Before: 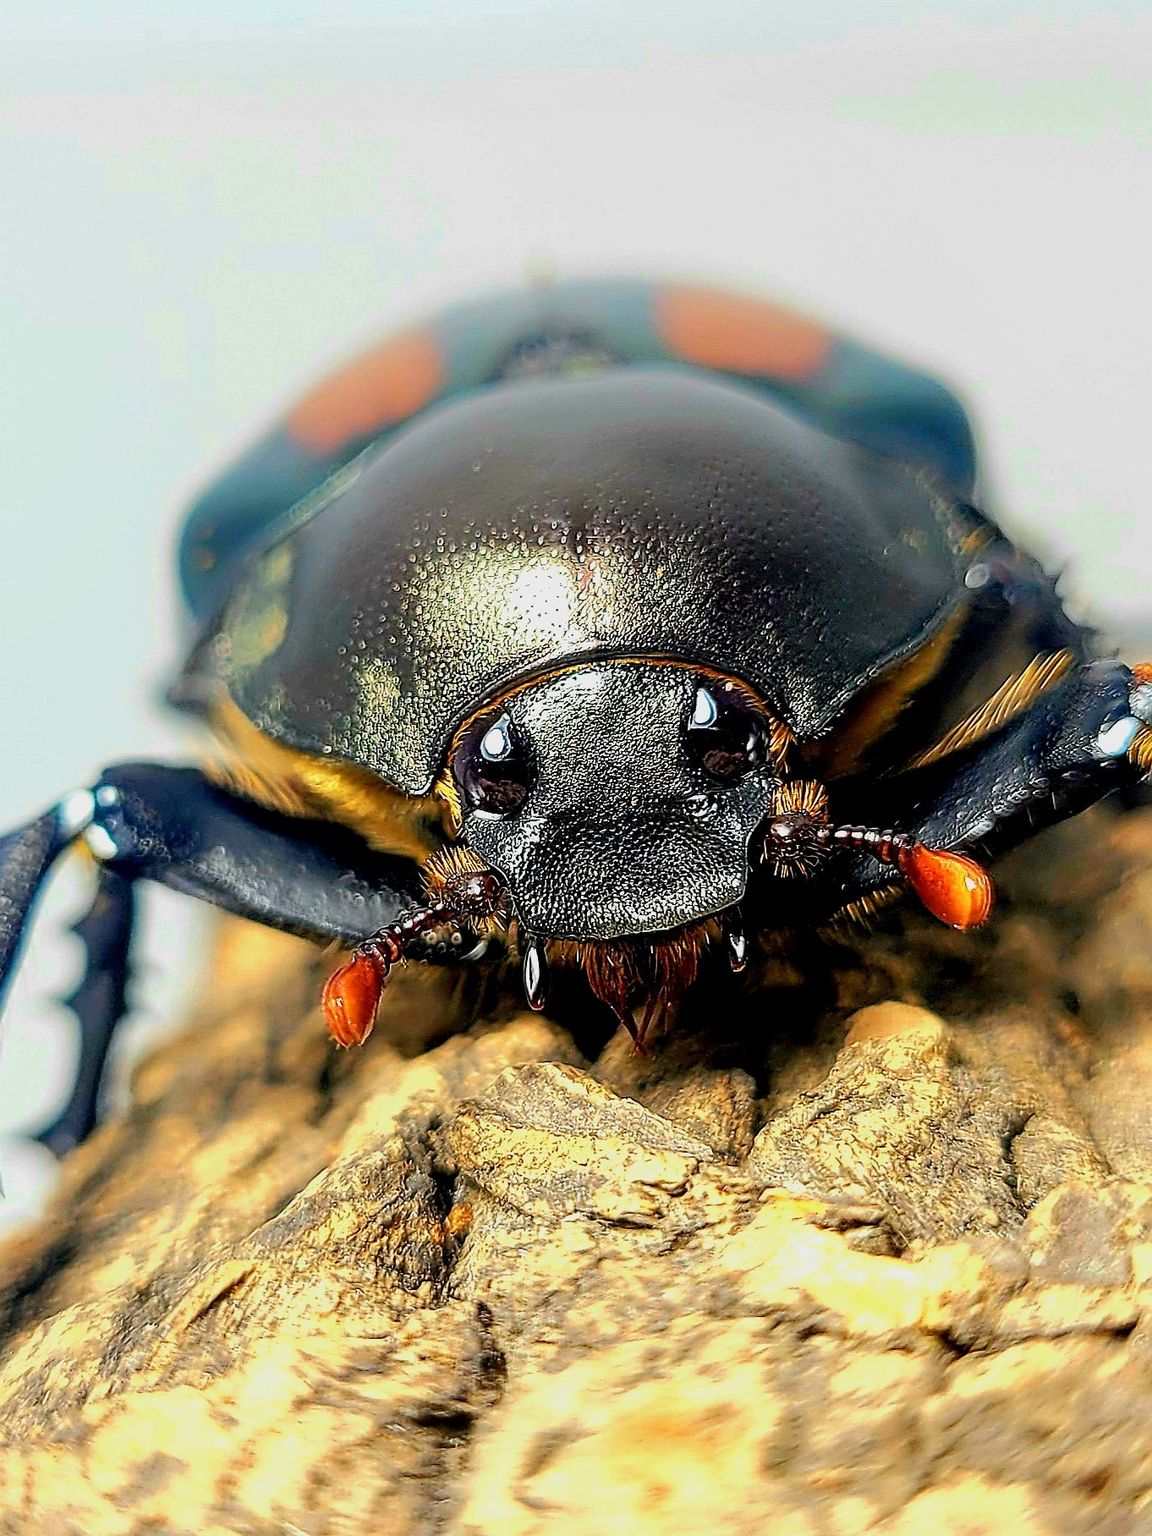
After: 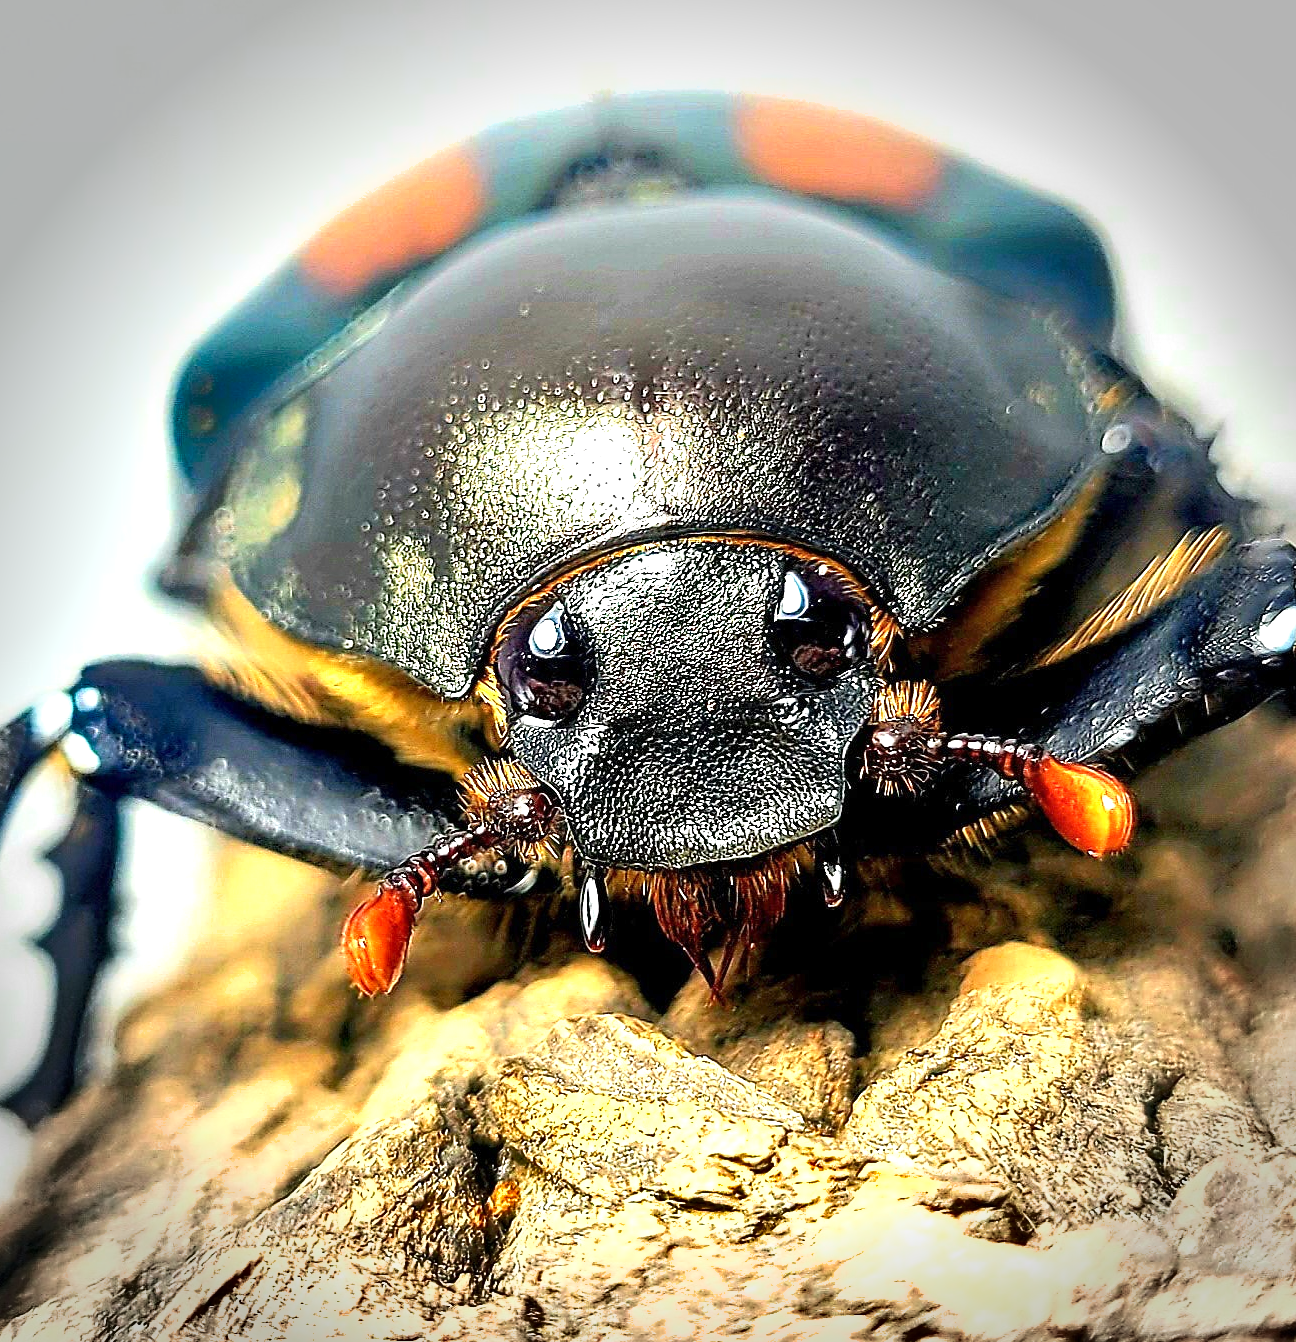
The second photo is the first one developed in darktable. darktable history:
exposure: exposure 1 EV, compensate highlight preservation false
shadows and highlights: shadows 24.82, highlights -48.22, soften with gaussian
crop and rotate: left 2.893%, top 13.4%, right 1.935%, bottom 12.65%
vignetting: fall-off radius 32.76%
